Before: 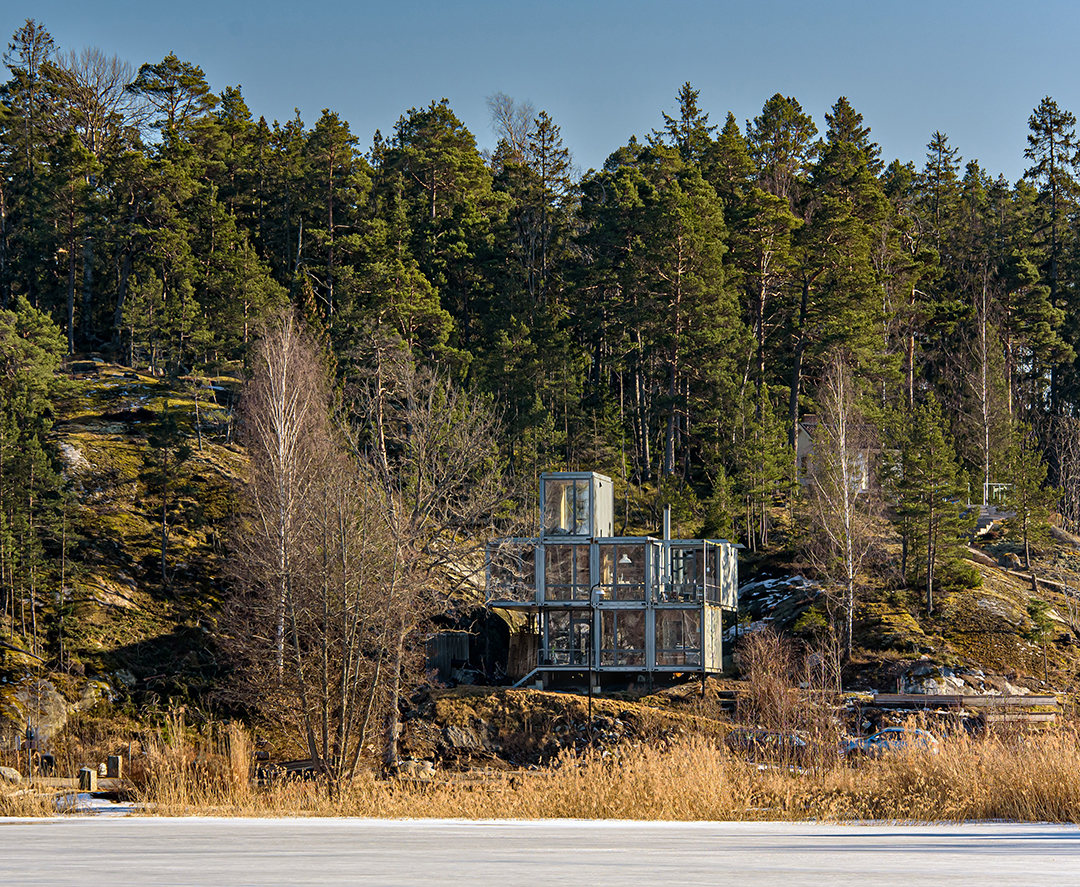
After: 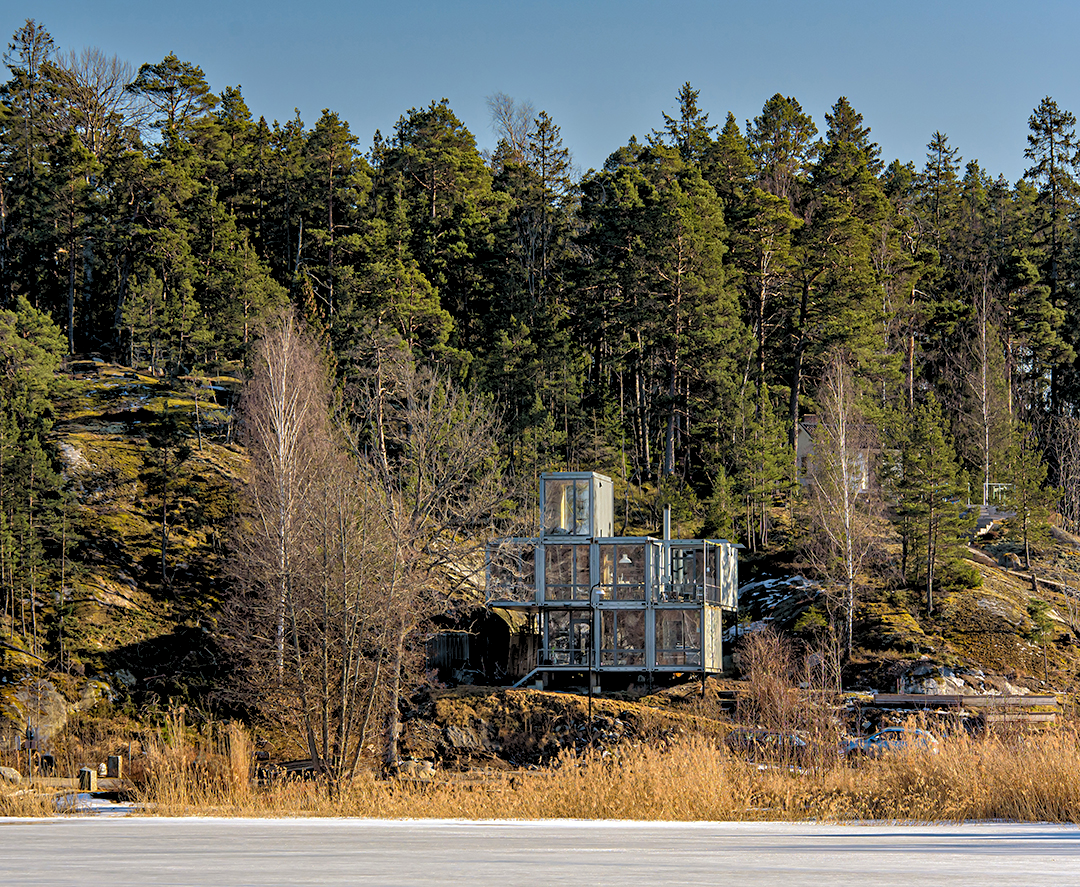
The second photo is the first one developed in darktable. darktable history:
levels: levels [0.073, 0.497, 0.972]
shadows and highlights: on, module defaults
